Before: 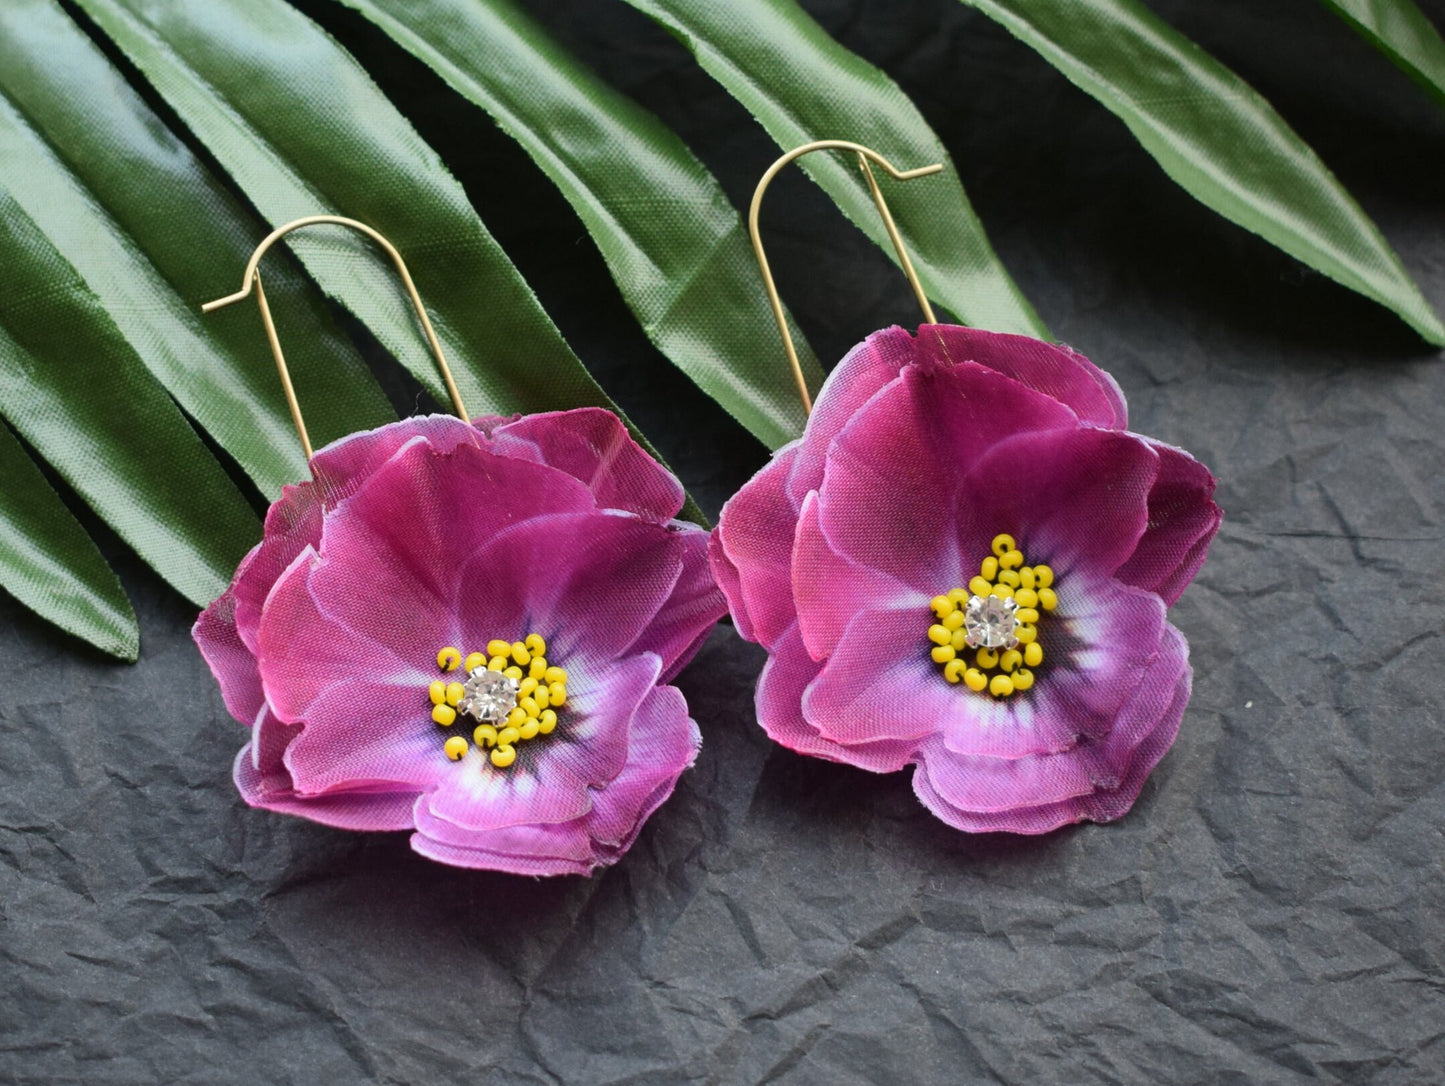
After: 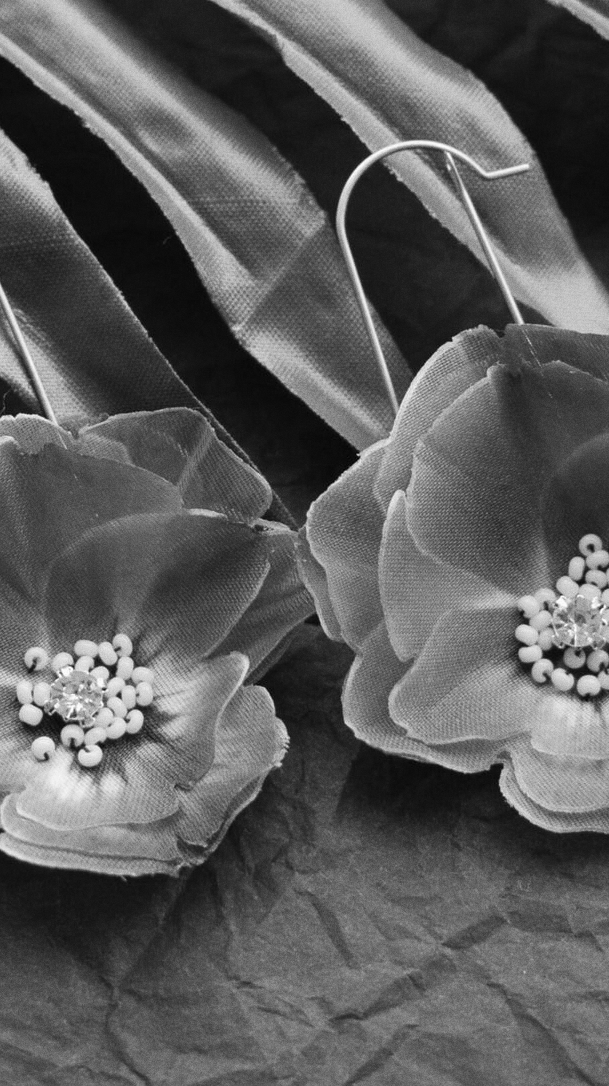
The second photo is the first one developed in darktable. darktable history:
grain: coarseness 0.09 ISO
monochrome: on, module defaults
crop: left 28.583%, right 29.231%
